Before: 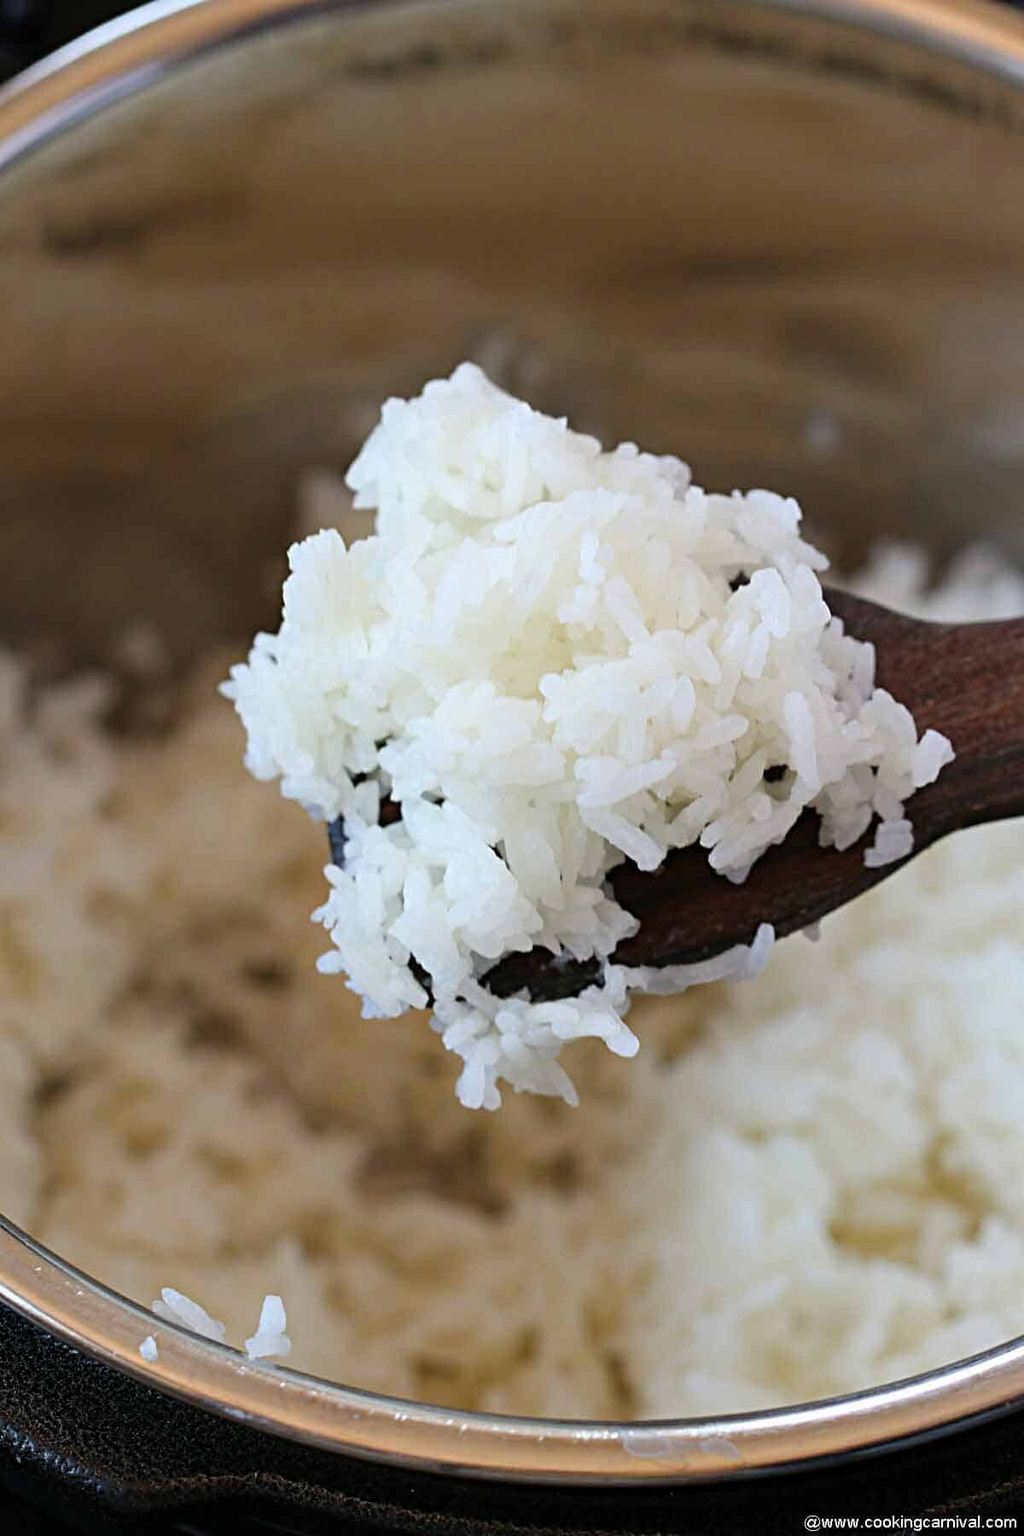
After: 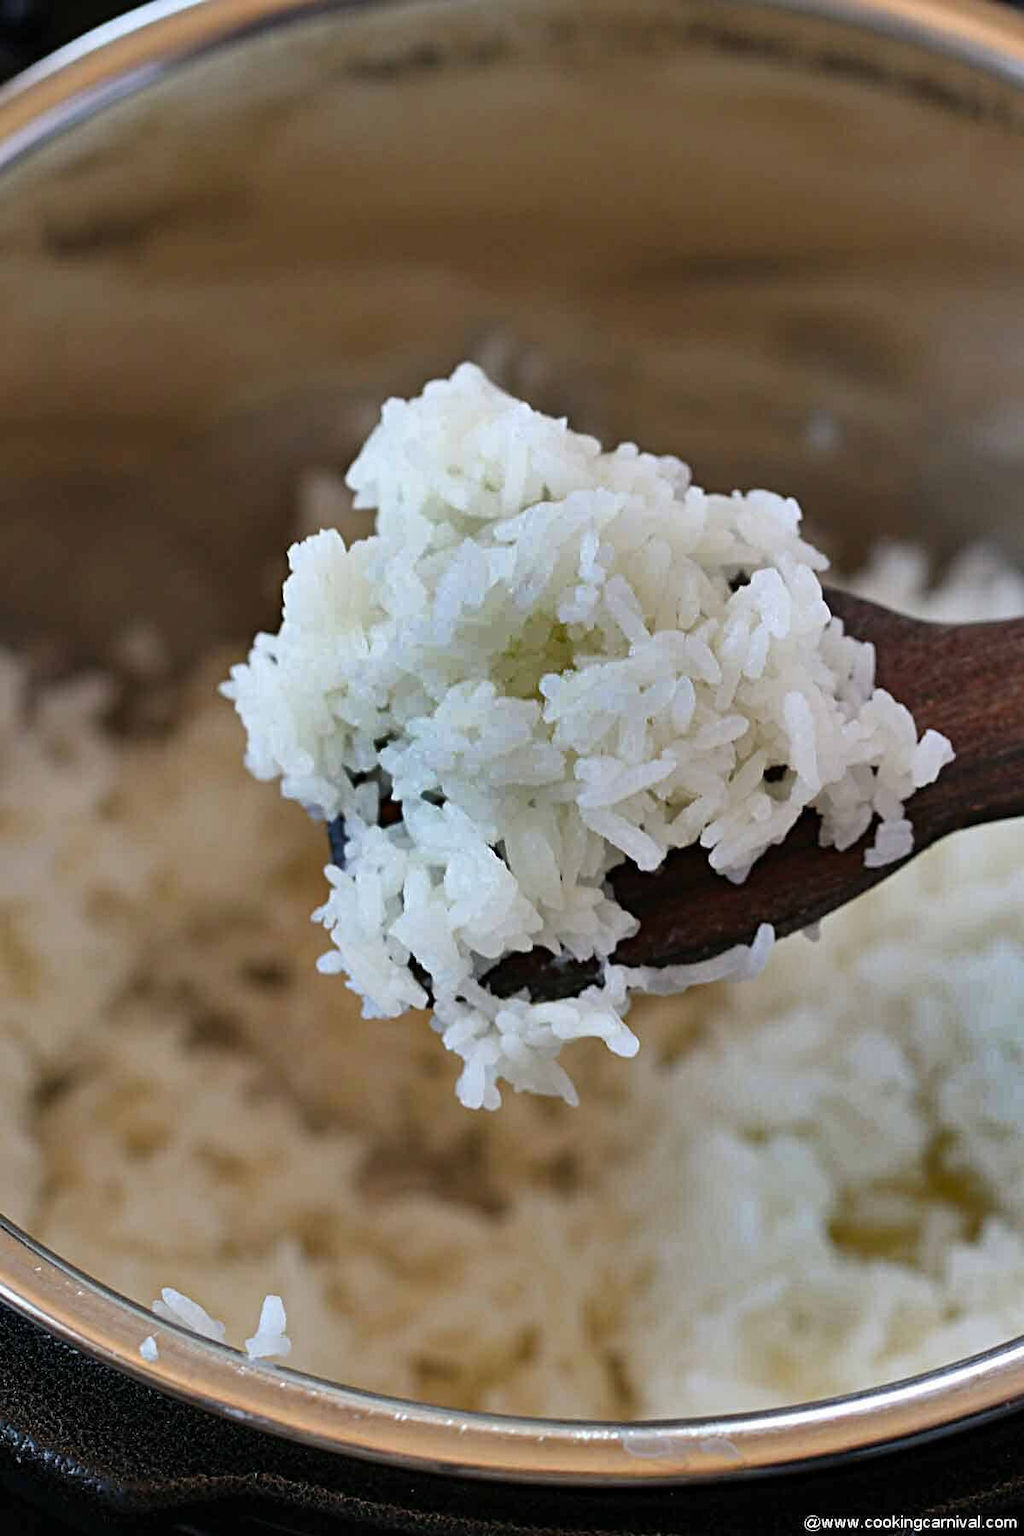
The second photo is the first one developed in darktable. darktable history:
shadows and highlights: shadows 18.73, highlights -83.59, highlights color adjustment 77.71%, soften with gaussian
